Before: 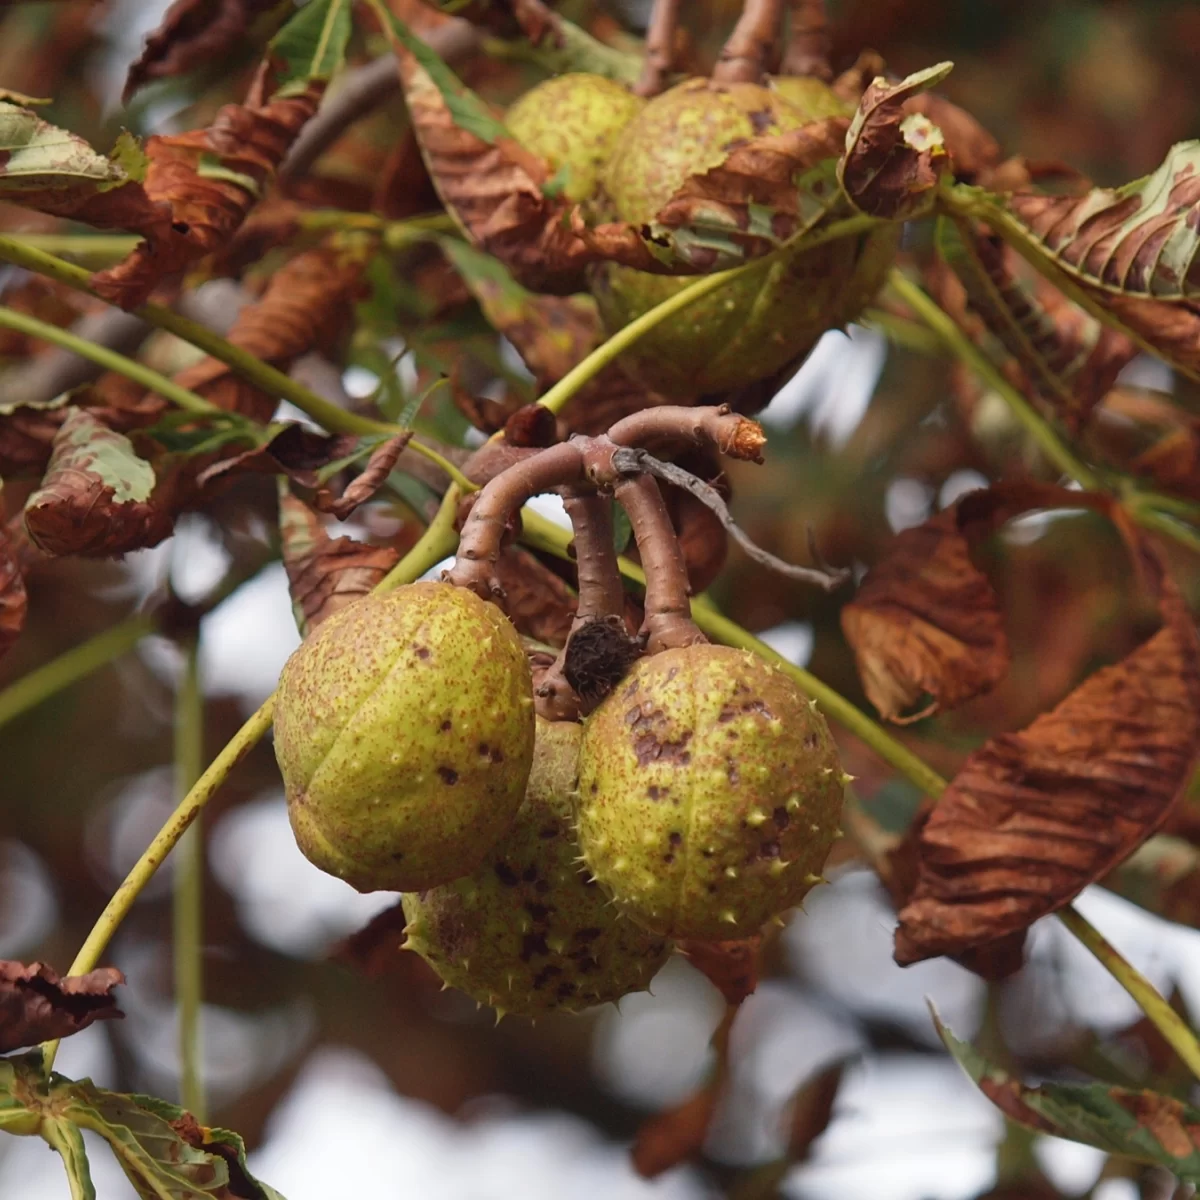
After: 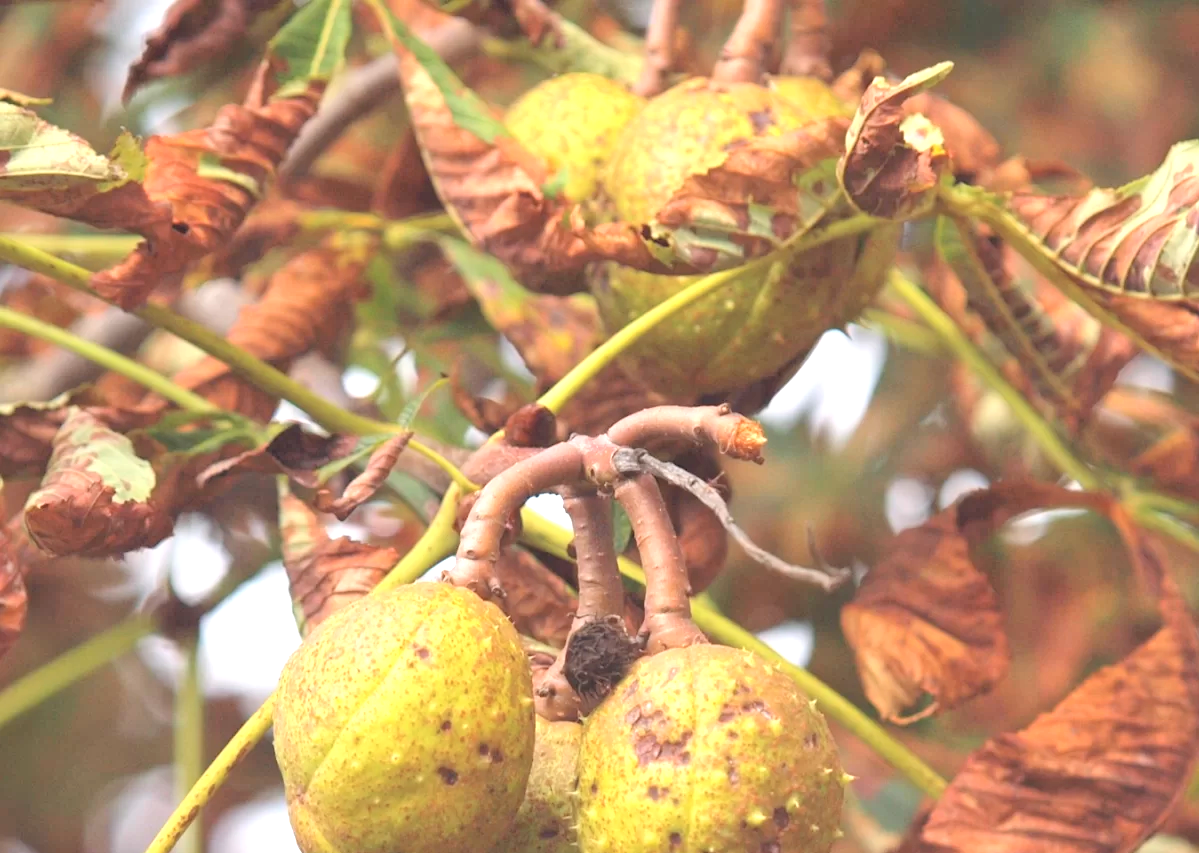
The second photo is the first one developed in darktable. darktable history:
crop: bottom 28.89%
contrast brightness saturation: brightness 0.283
exposure: black level correction 0, exposure 1.097 EV, compensate highlight preservation false
